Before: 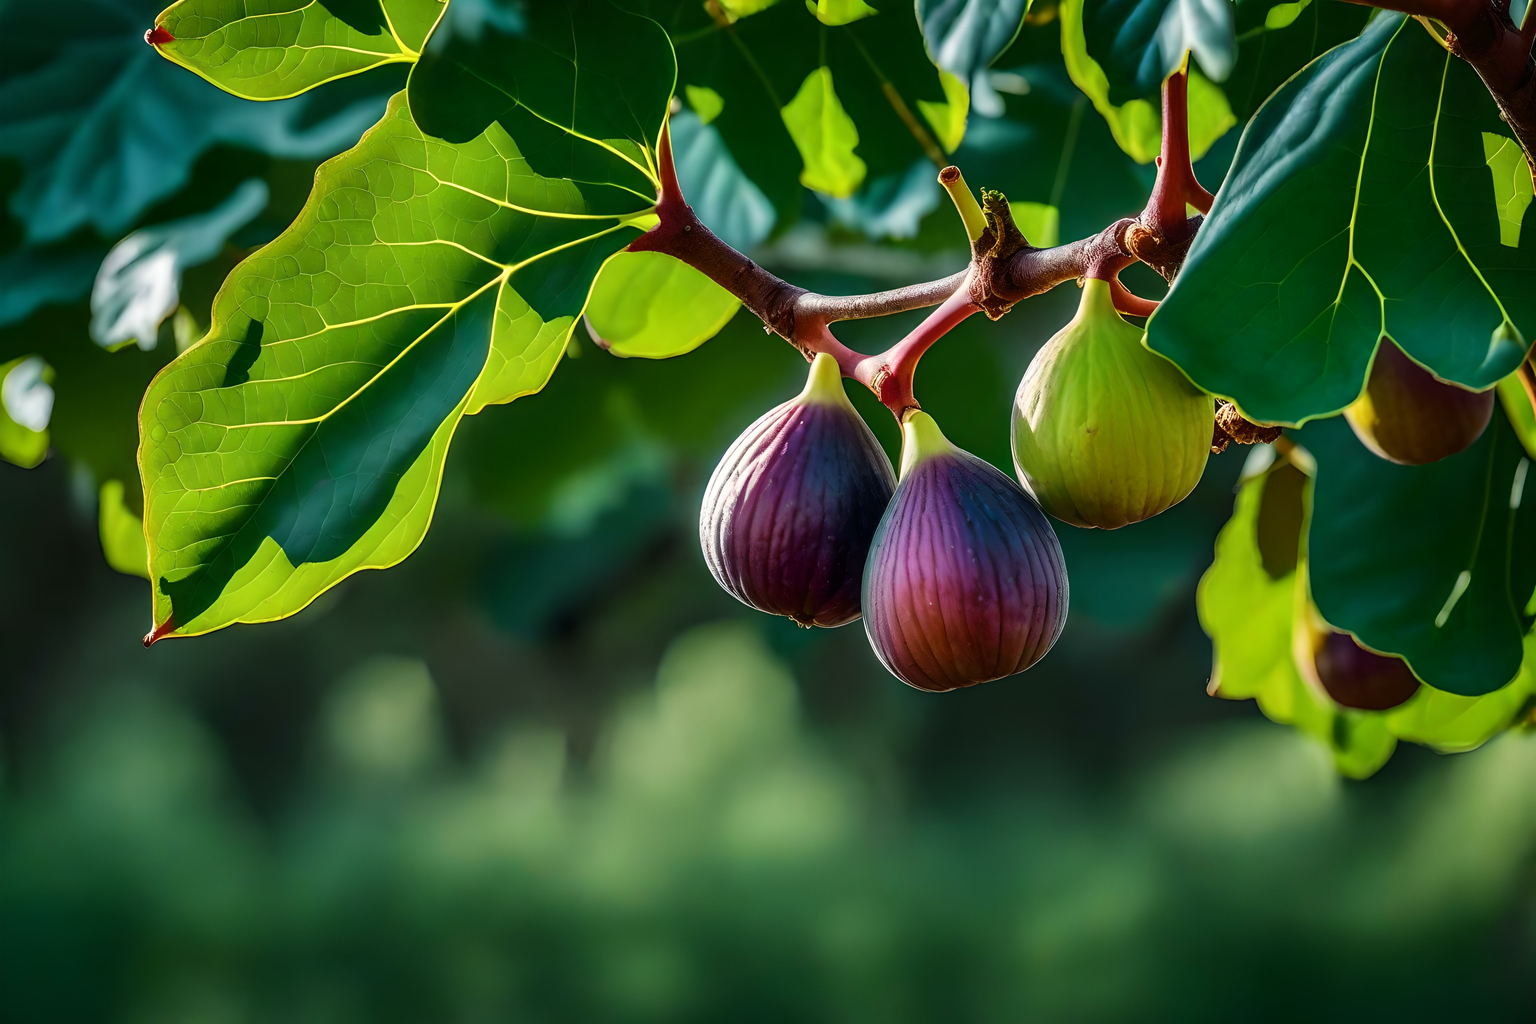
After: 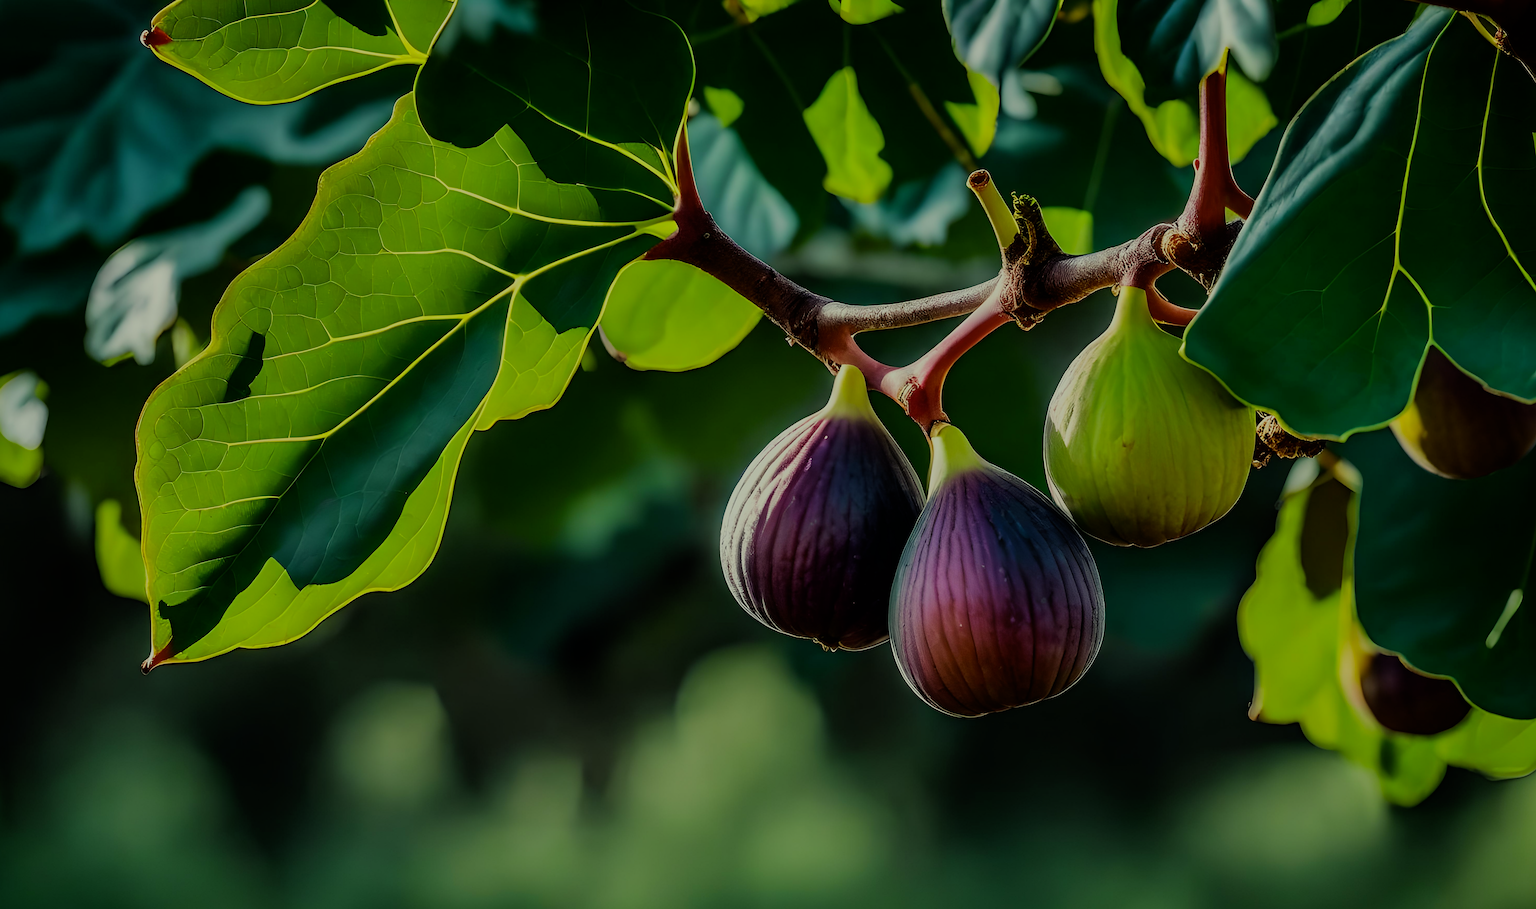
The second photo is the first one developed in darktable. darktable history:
filmic rgb: black relative exposure -7.65 EV, white relative exposure 4.56 EV, hardness 3.61
color correction: highlights a* -5.94, highlights b* 11.19
sharpen: on, module defaults
crop and rotate: angle 0.2°, left 0.275%, right 3.127%, bottom 14.18%
exposure: black level correction 0, exposure -0.766 EV, compensate highlight preservation false
